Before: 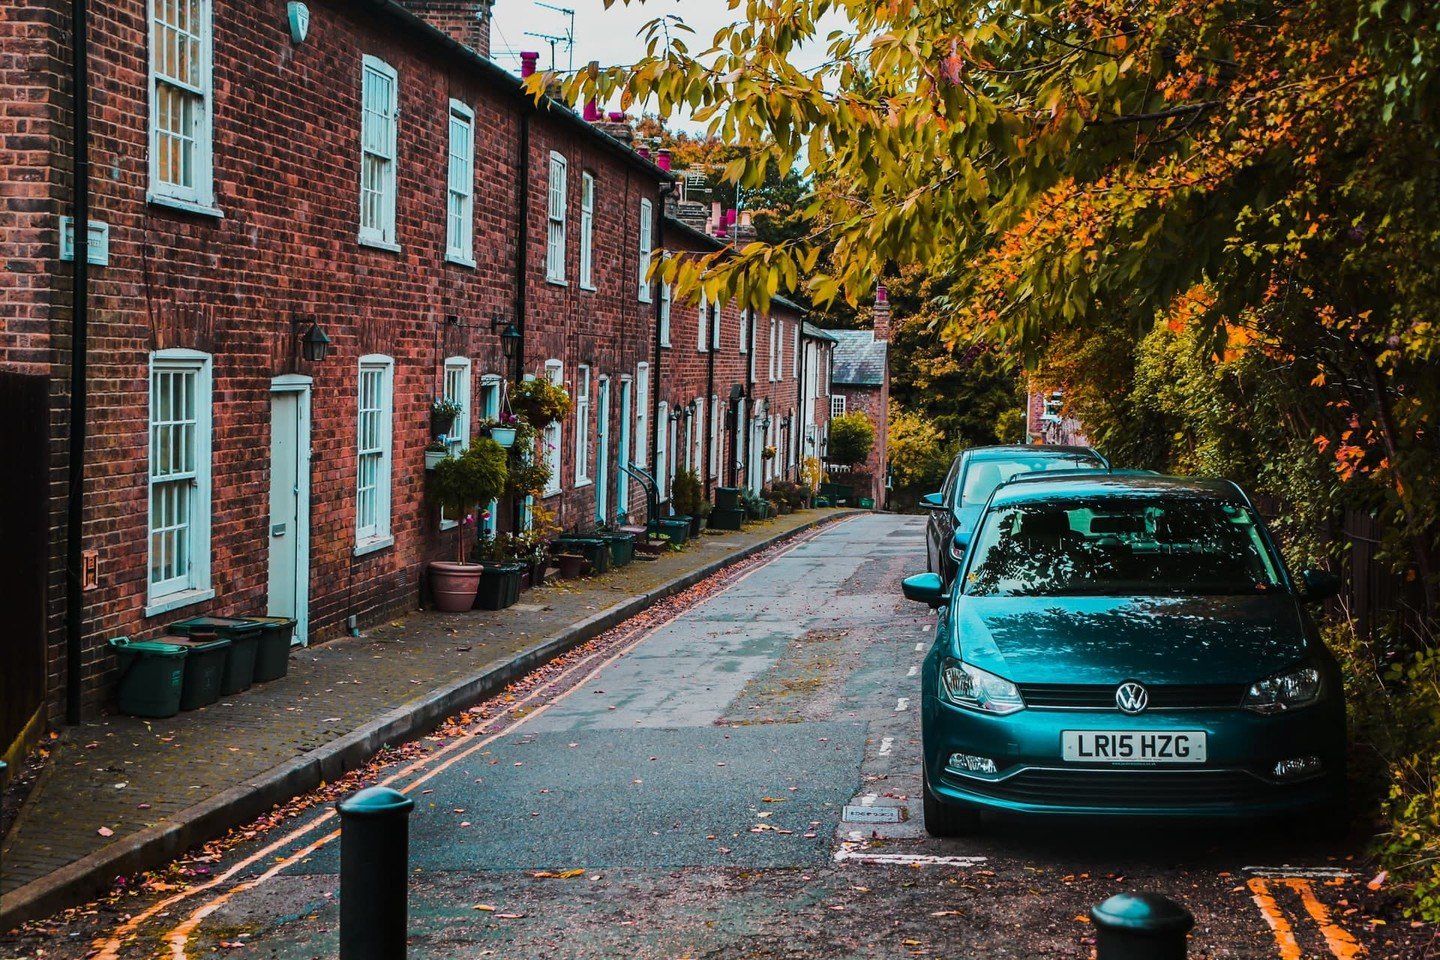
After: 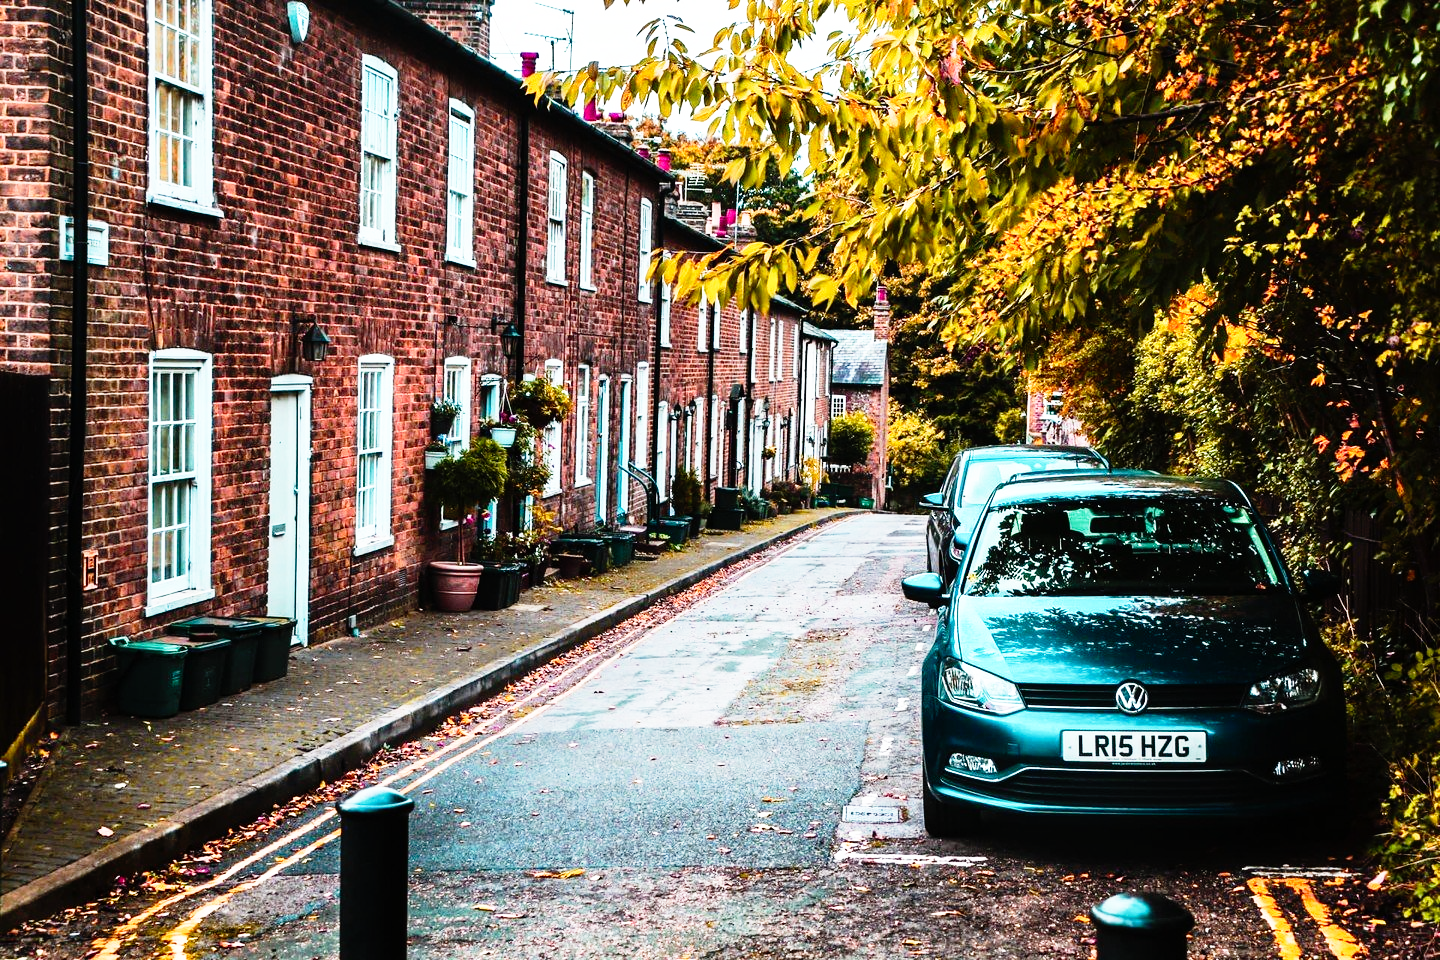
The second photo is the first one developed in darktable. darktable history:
base curve: curves: ch0 [(0, 0) (0.012, 0.01) (0.073, 0.168) (0.31, 0.711) (0.645, 0.957) (1, 1)], preserve colors none
tone equalizer: -8 EV -0.417 EV, -7 EV -0.389 EV, -6 EV -0.333 EV, -5 EV -0.222 EV, -3 EV 0.222 EV, -2 EV 0.333 EV, -1 EV 0.389 EV, +0 EV 0.417 EV, edges refinement/feathering 500, mask exposure compensation -1.57 EV, preserve details no
